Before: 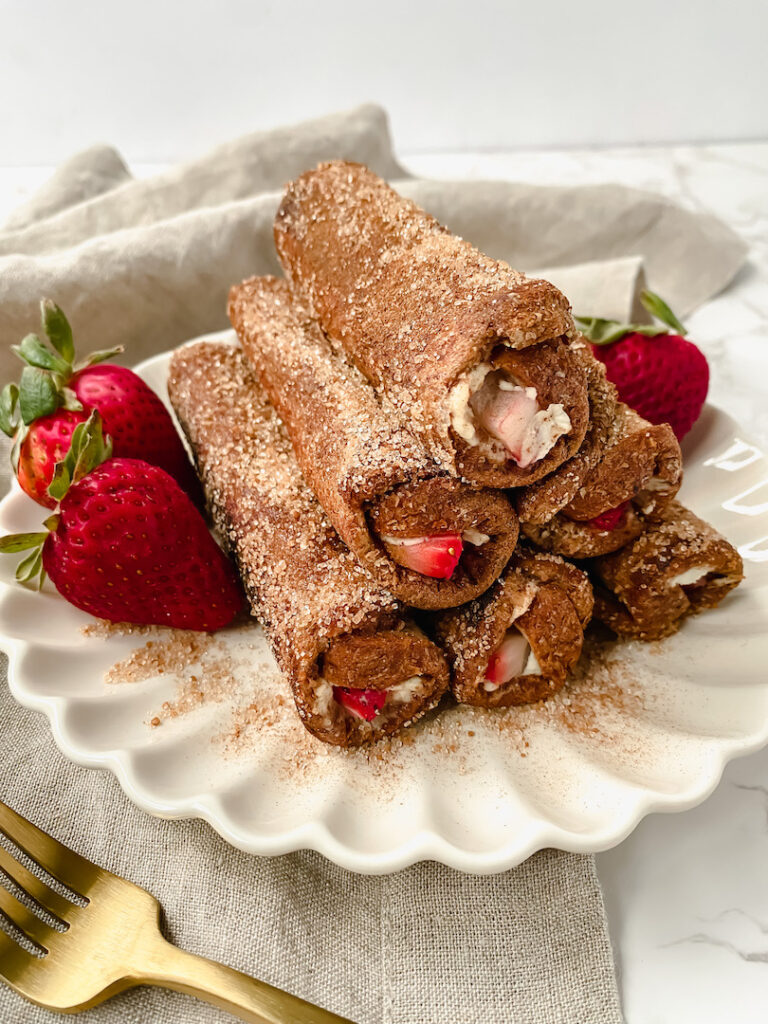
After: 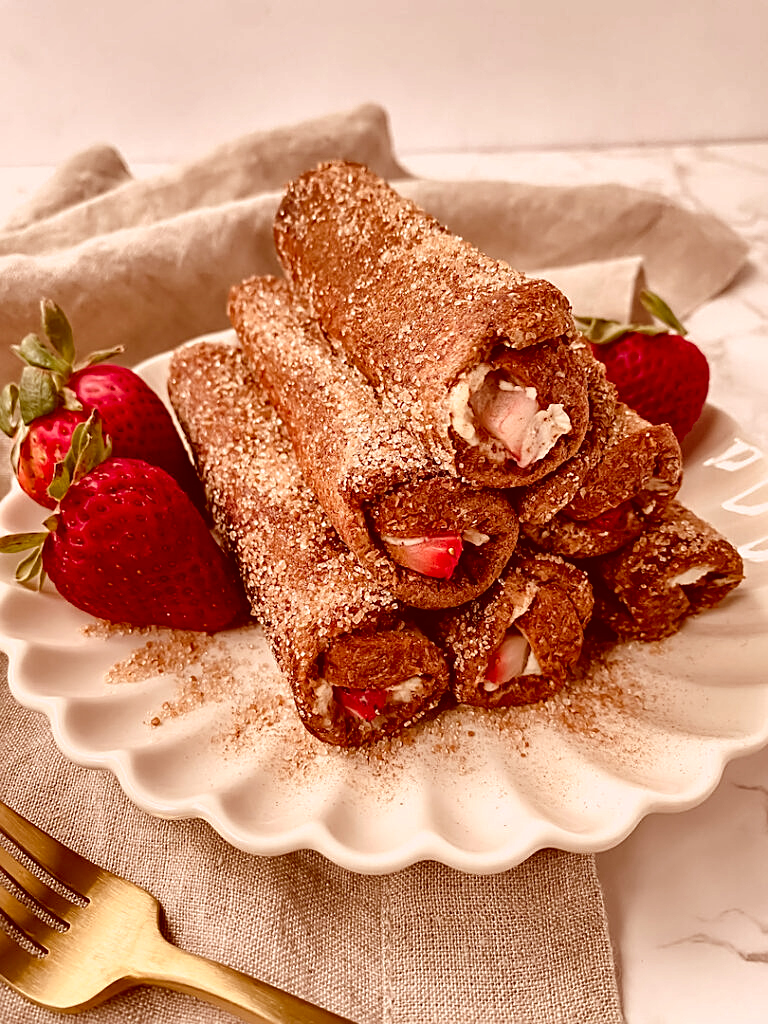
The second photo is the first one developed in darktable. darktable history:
shadows and highlights: low approximation 0.01, soften with gaussian
color correction: highlights a* 9.07, highlights b* 8.63, shadows a* 39.32, shadows b* 39.98, saturation 0.793
sharpen: on, module defaults
